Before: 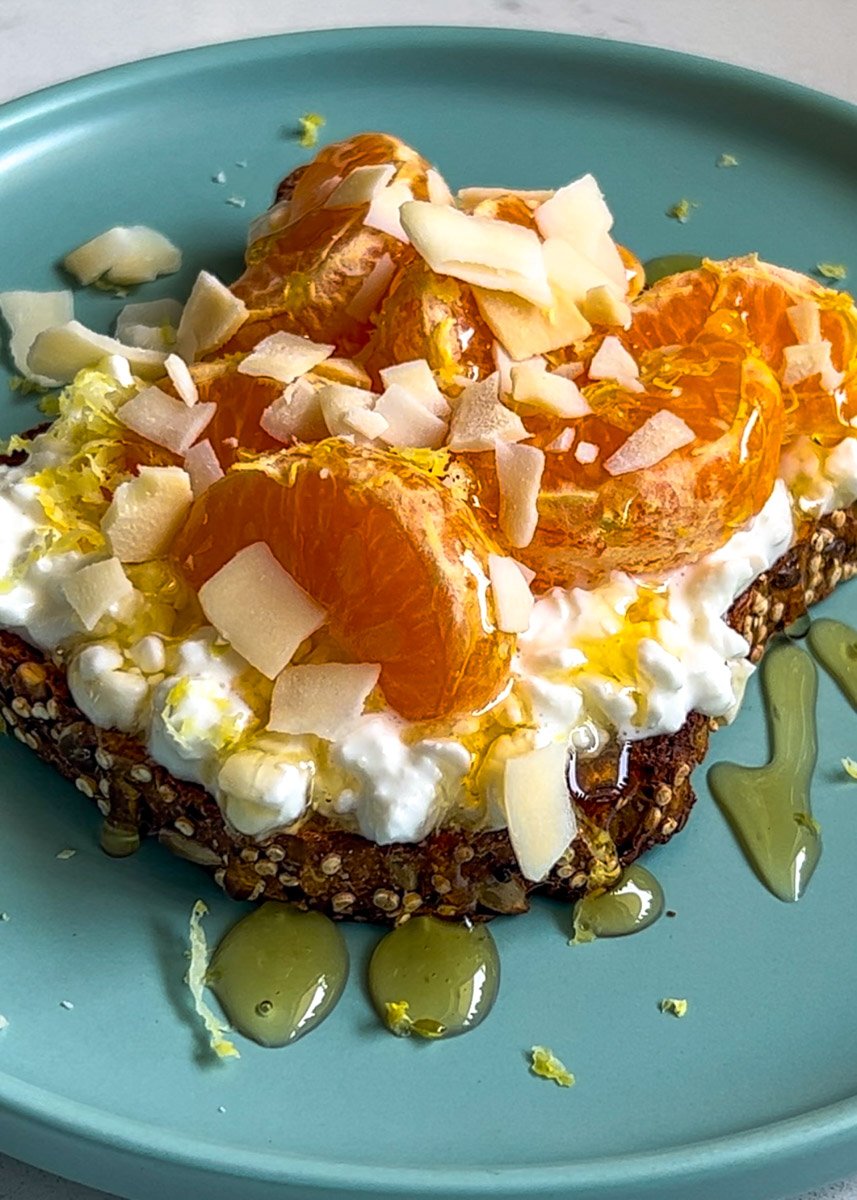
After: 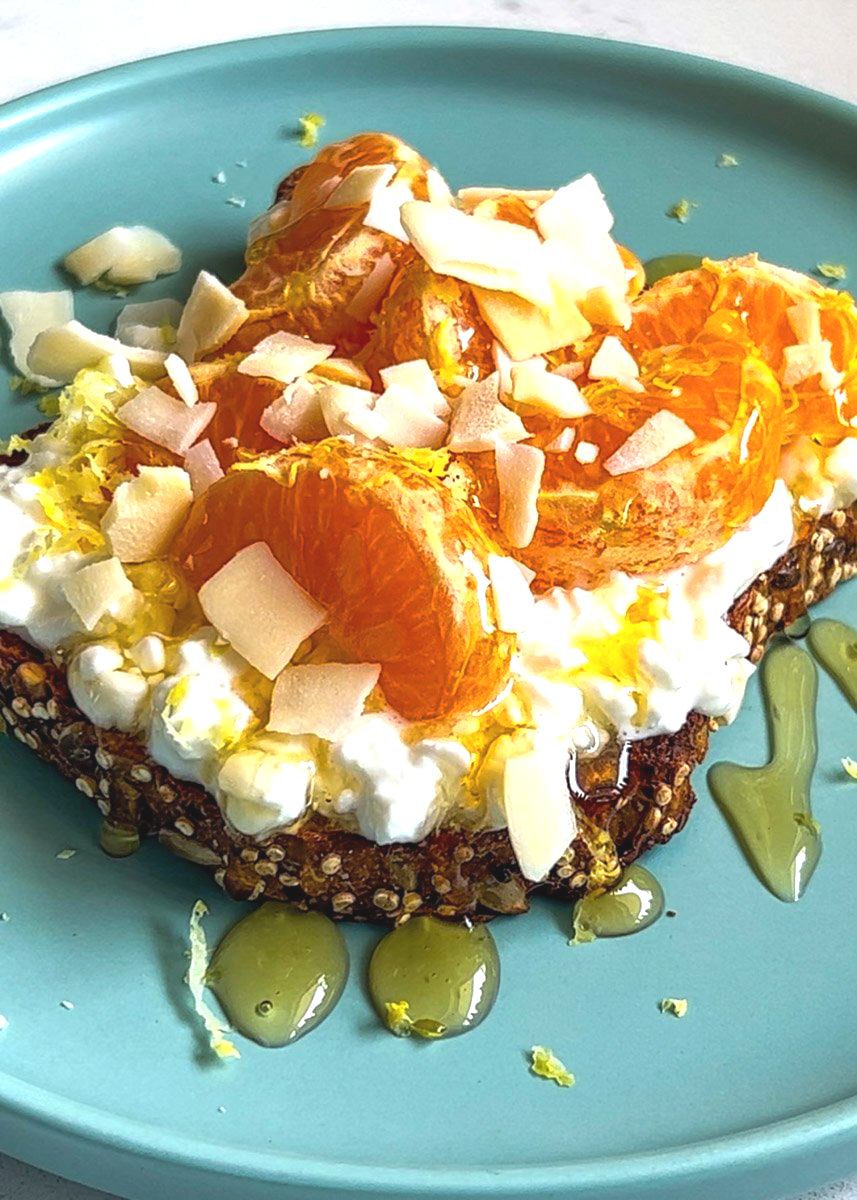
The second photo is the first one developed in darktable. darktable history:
exposure: black level correction -0.005, exposure 0.617 EV, compensate highlight preservation false
